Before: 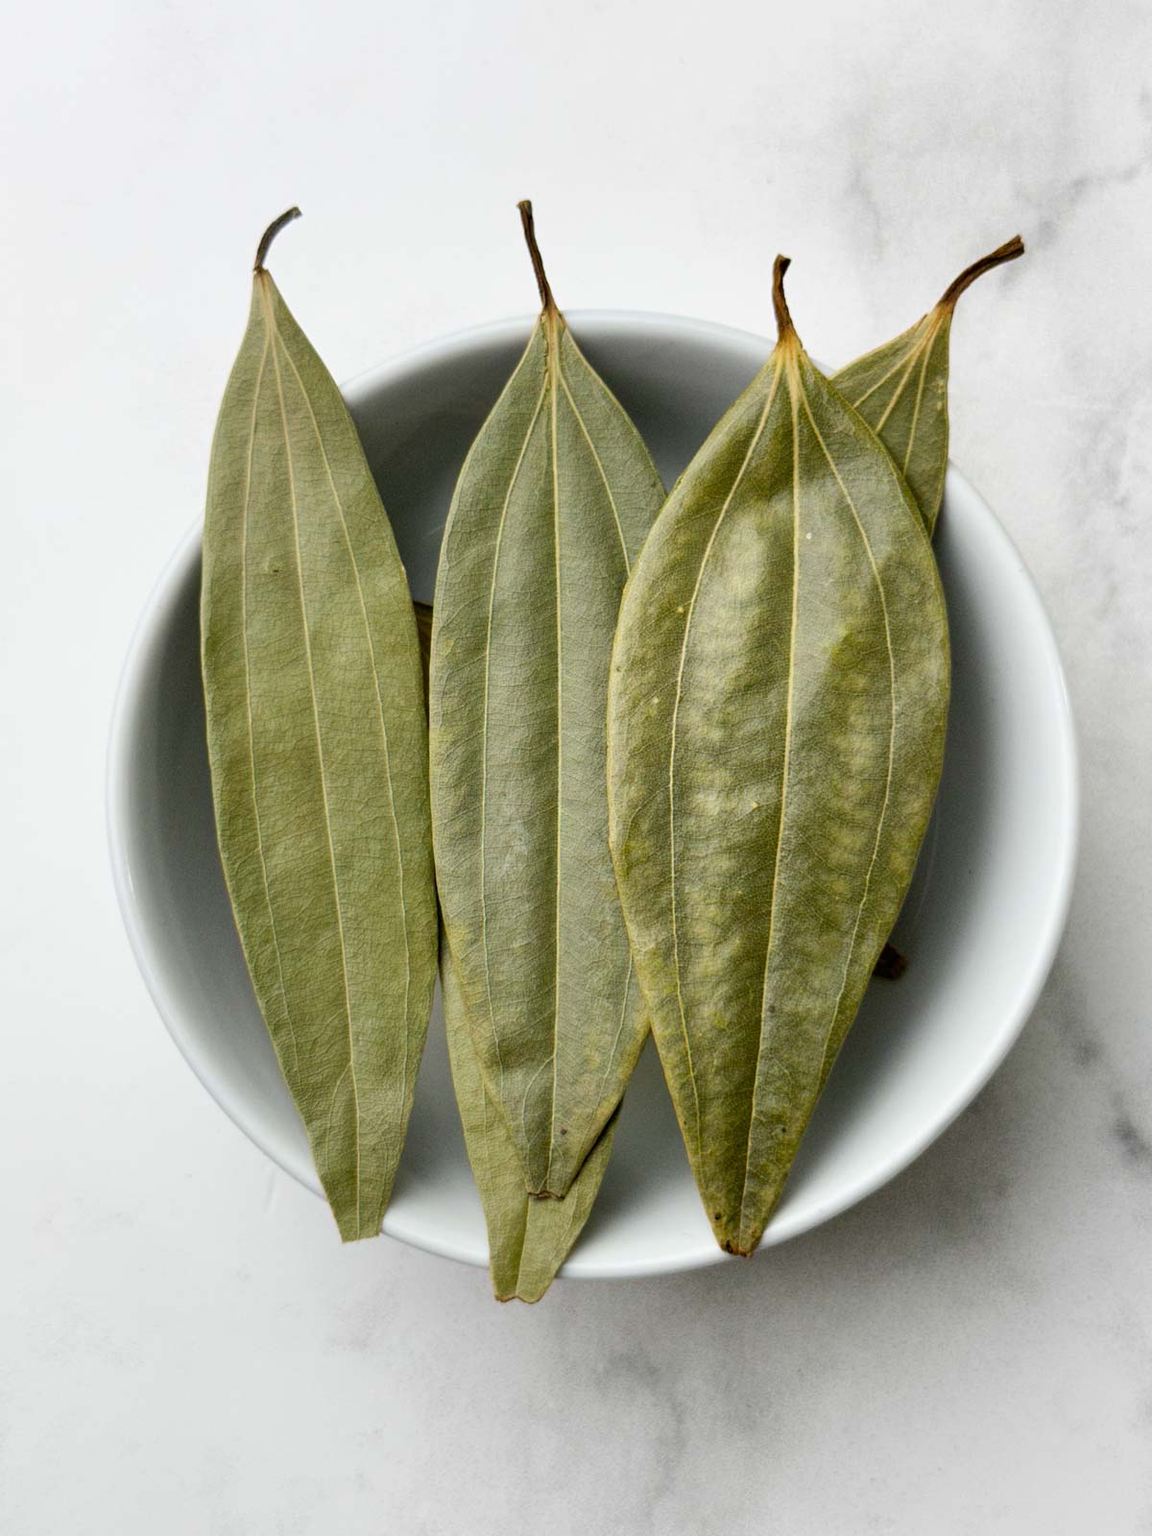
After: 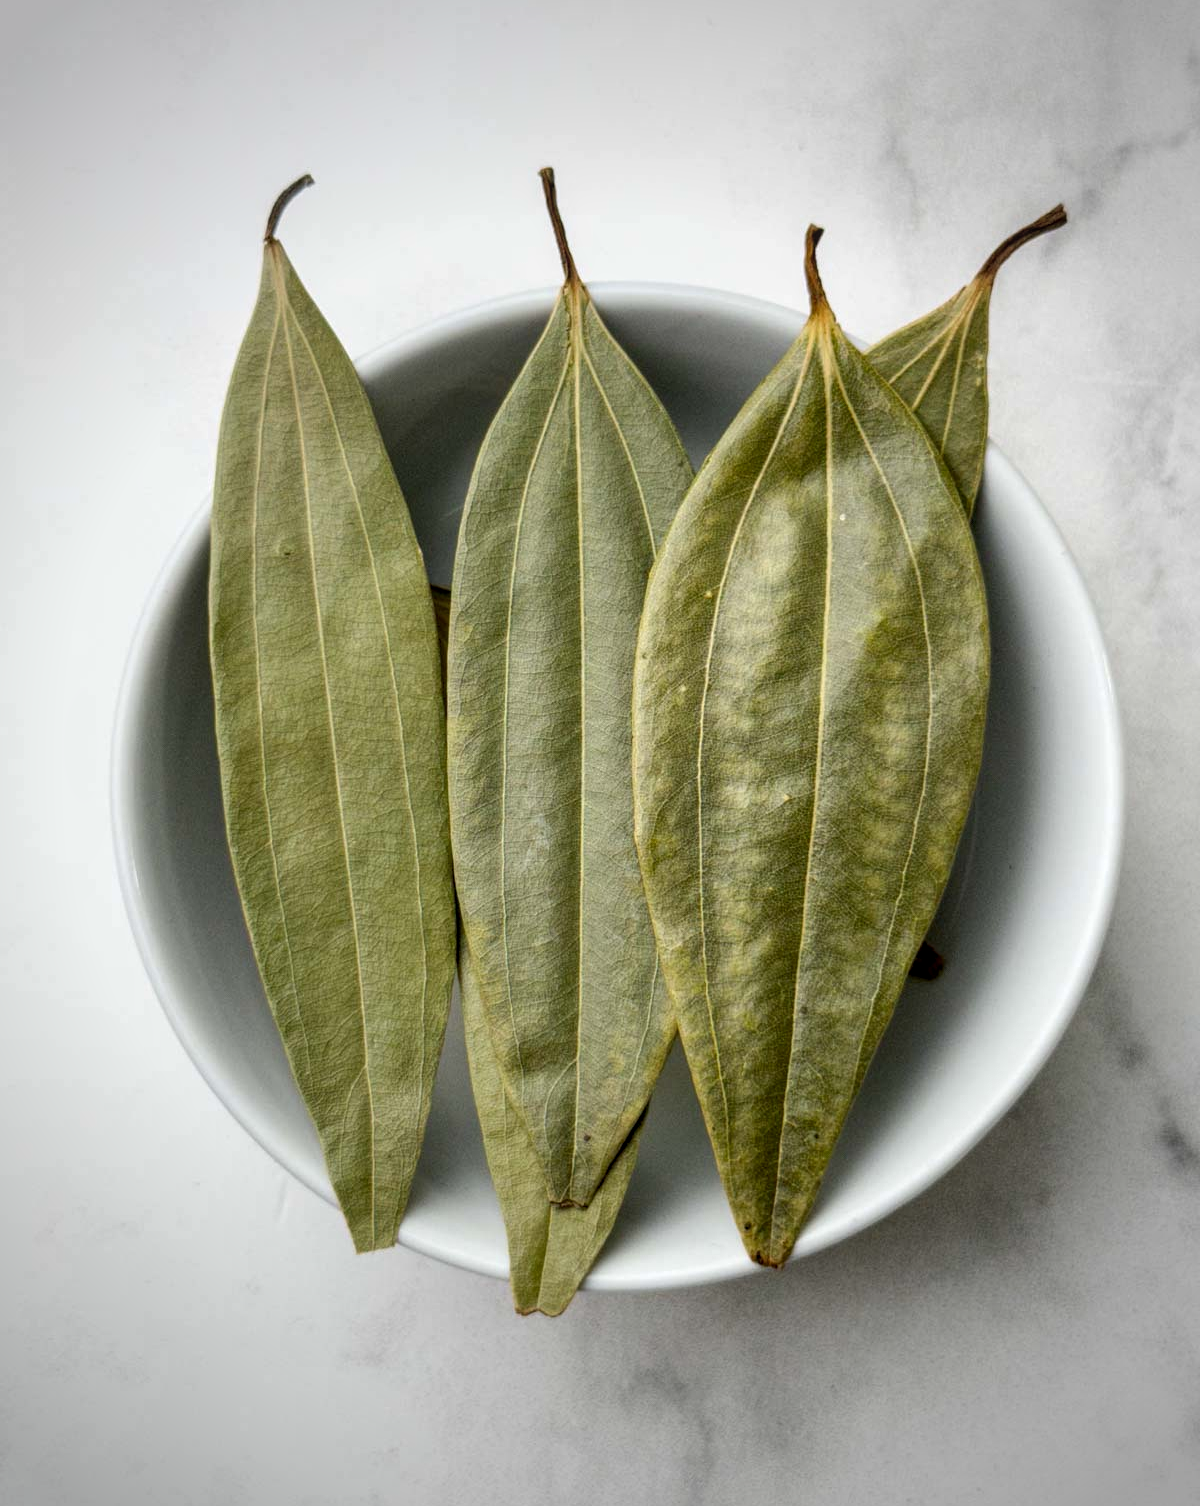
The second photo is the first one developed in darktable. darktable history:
vignetting: fall-off start 71.49%
local contrast: on, module defaults
crop and rotate: top 2.614%, bottom 3.252%
